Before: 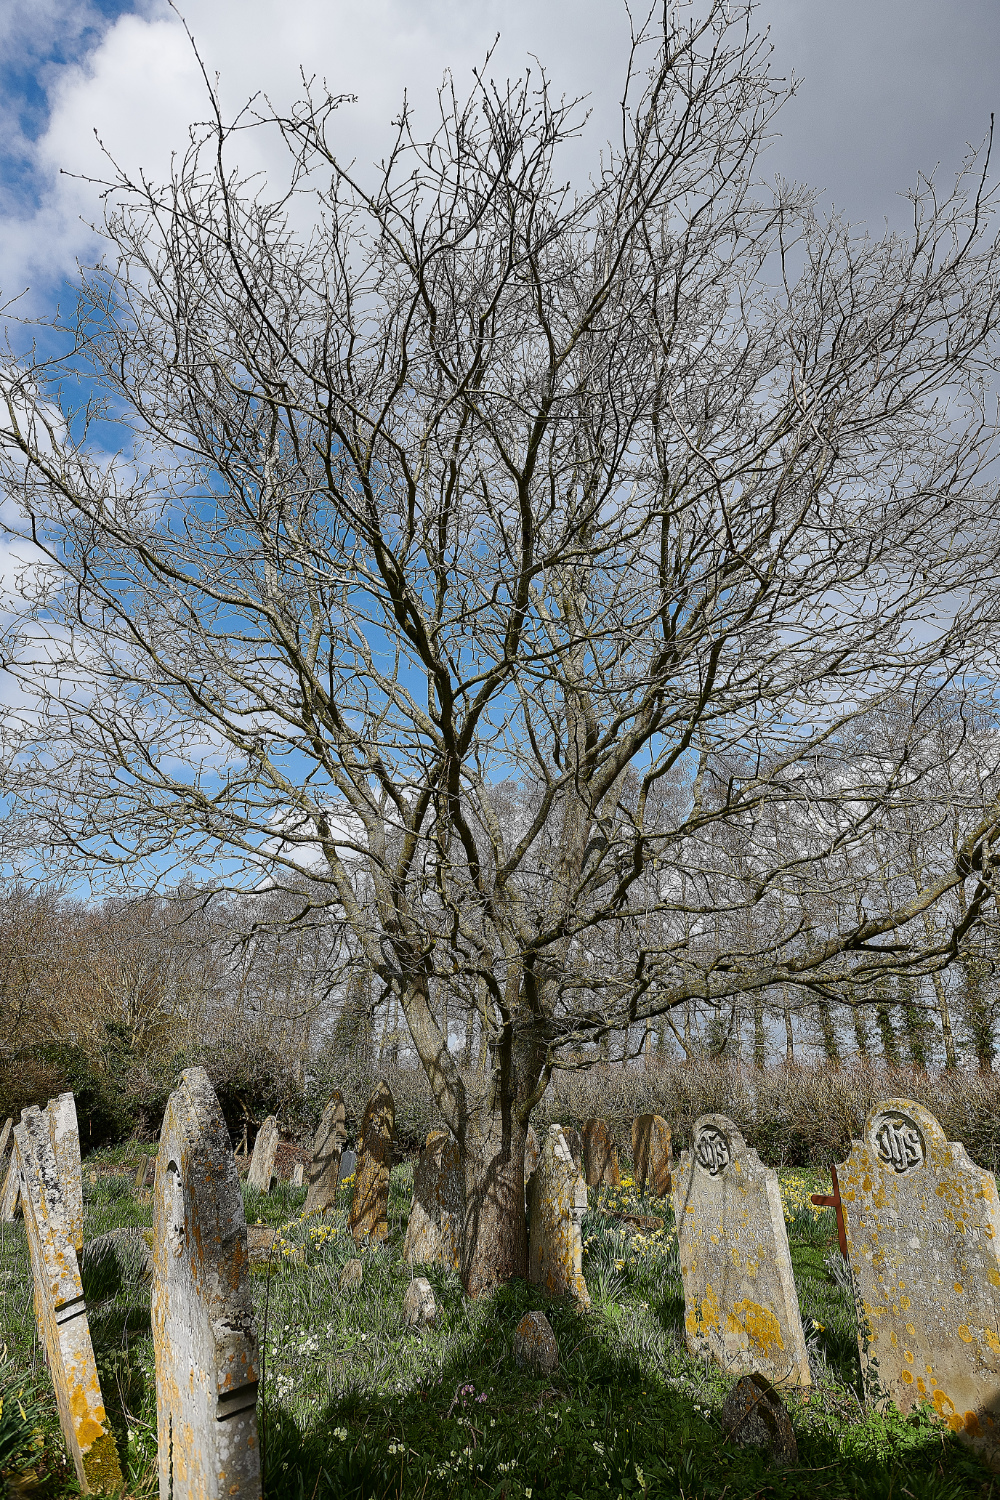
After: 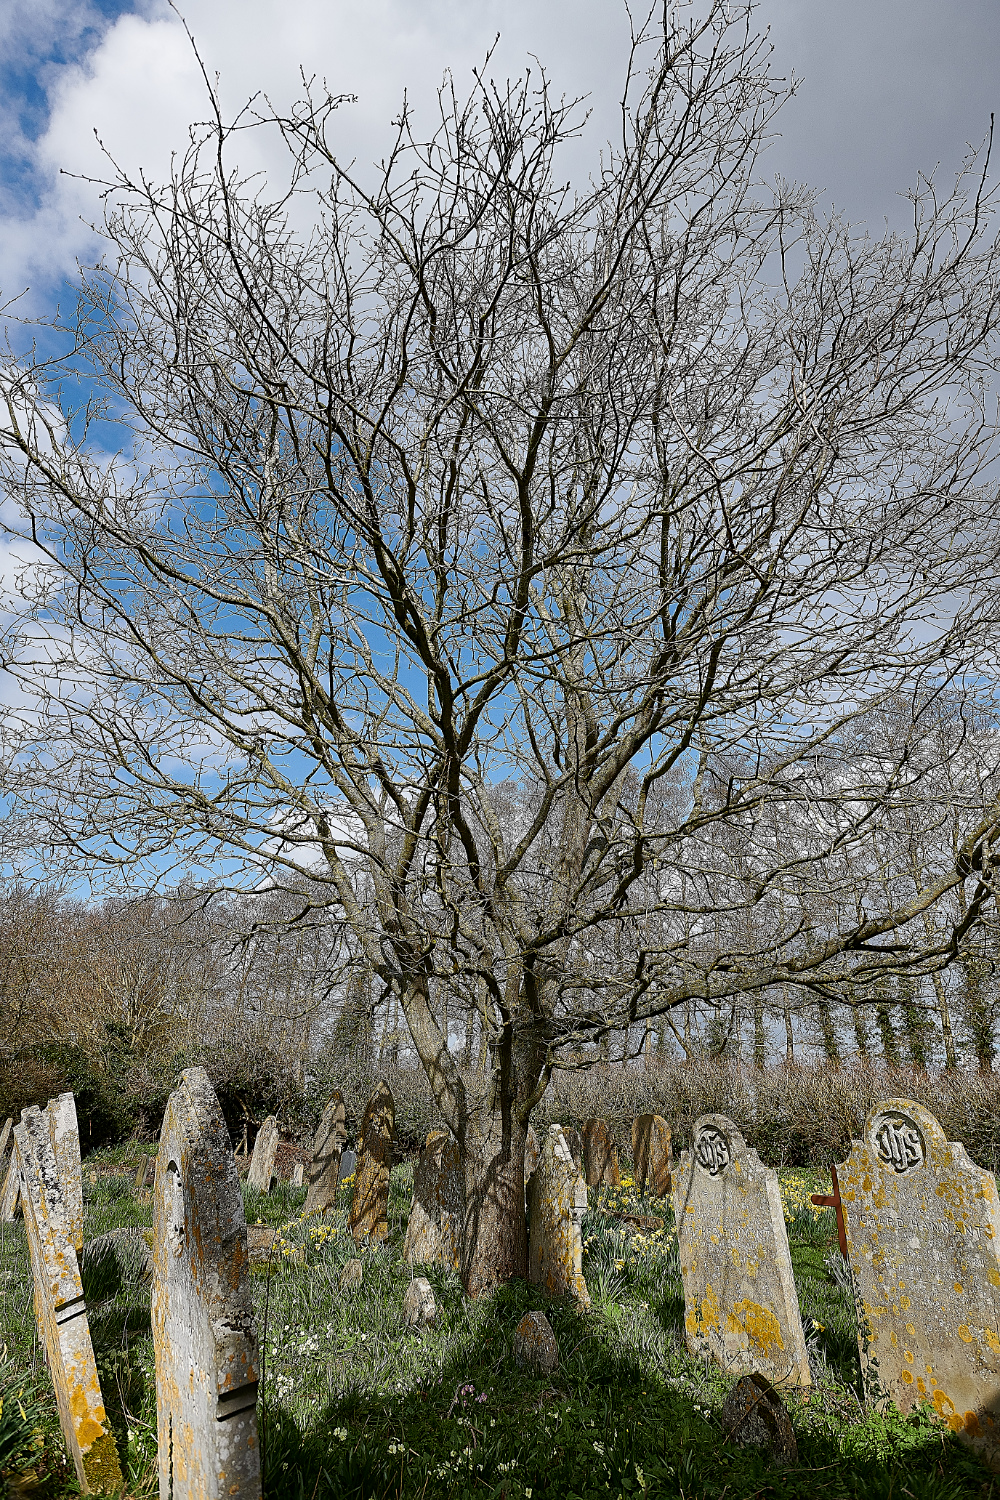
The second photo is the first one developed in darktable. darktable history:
sharpen: amount 0.2
exposure: black level correction 0.001, compensate highlight preservation false
